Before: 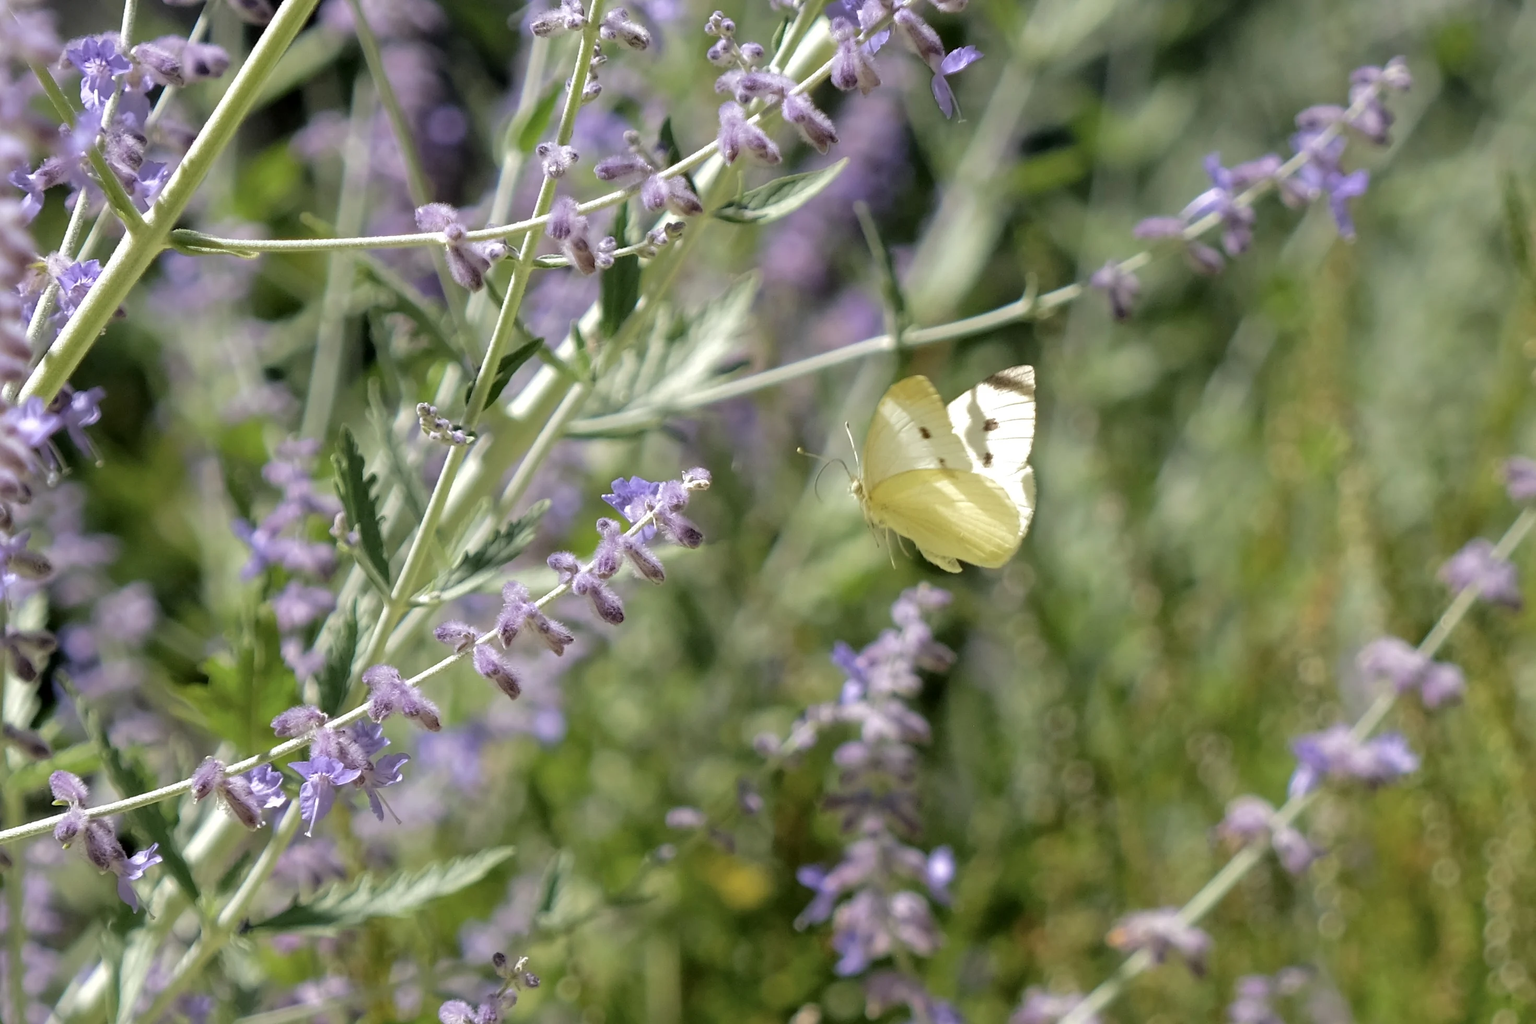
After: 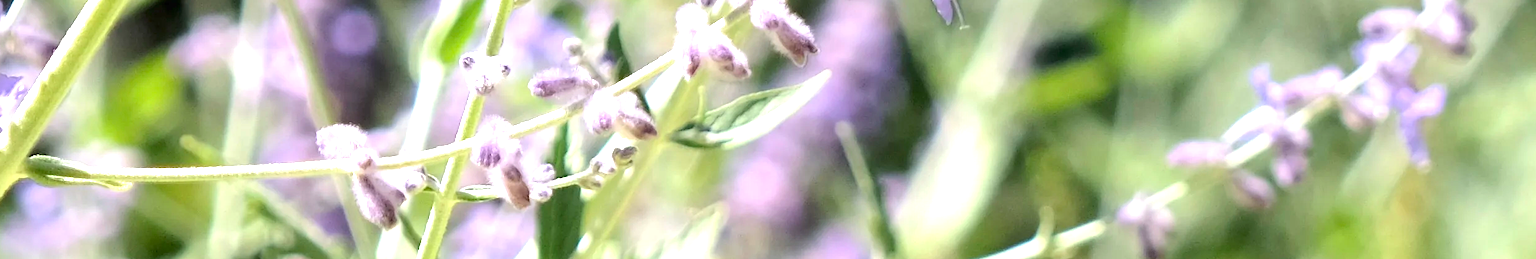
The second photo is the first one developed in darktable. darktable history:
crop and rotate: left 9.634%, top 9.692%, right 5.909%, bottom 68.874%
exposure: black level correction 0, exposure 1.461 EV, compensate highlight preservation false
